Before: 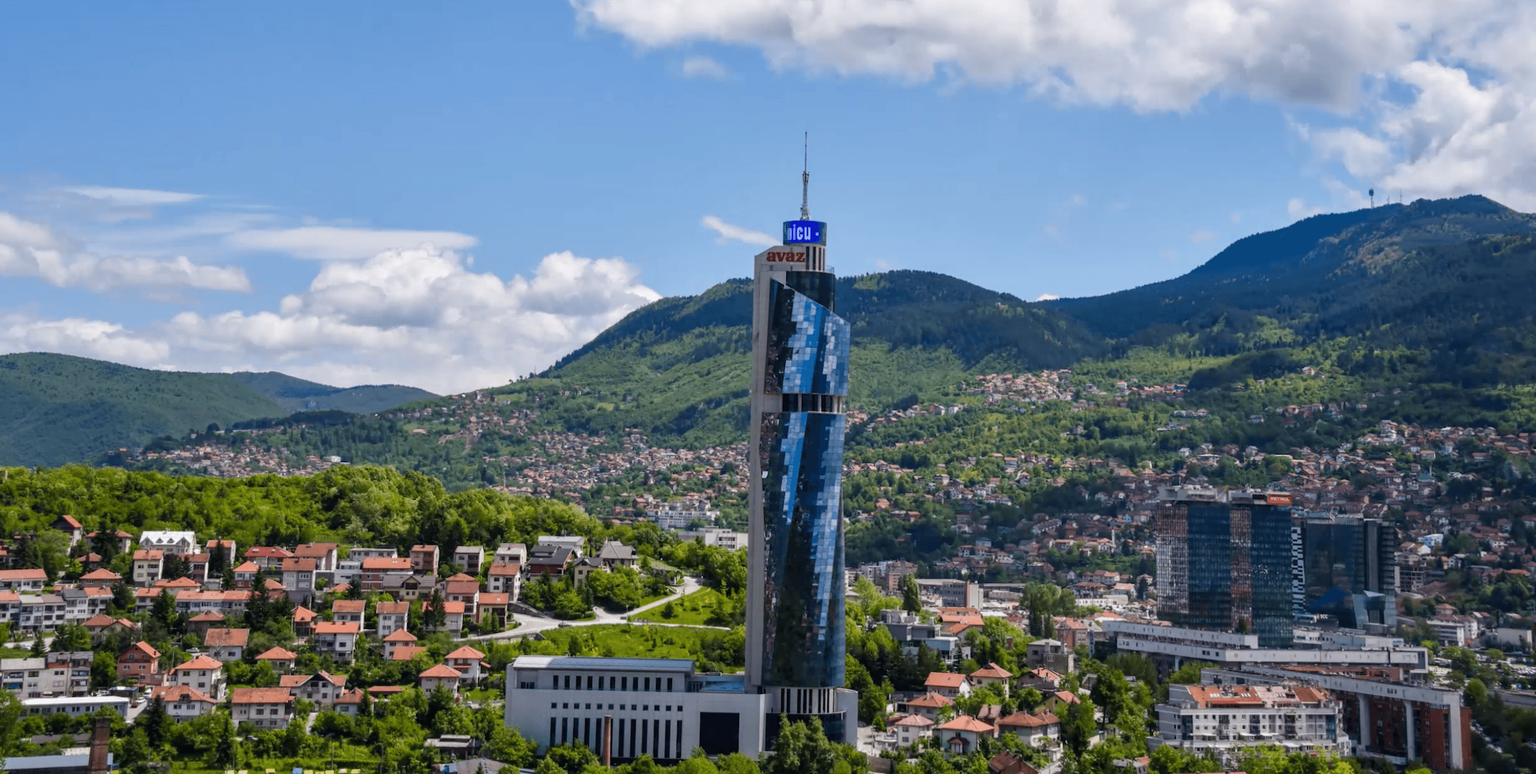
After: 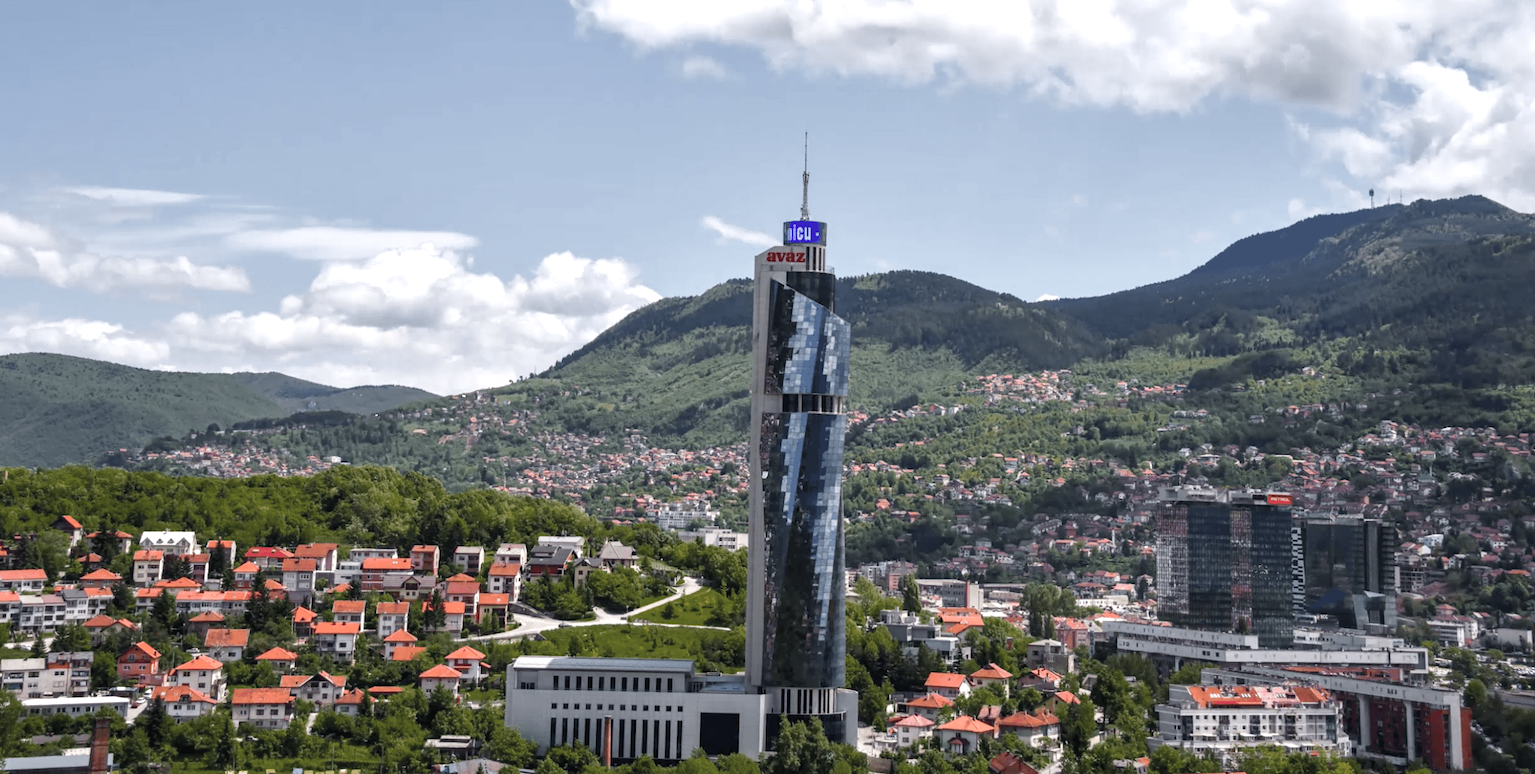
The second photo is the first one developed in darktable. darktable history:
exposure: exposure 0.497 EV, compensate exposure bias true, compensate highlight preservation false
color zones: curves: ch0 [(0, 0.48) (0.209, 0.398) (0.305, 0.332) (0.429, 0.493) (0.571, 0.5) (0.714, 0.5) (0.857, 0.5) (1, 0.48)]; ch1 [(0, 0.736) (0.143, 0.625) (0.225, 0.371) (0.429, 0.256) (0.571, 0.241) (0.714, 0.213) (0.857, 0.48) (1, 0.736)]; ch2 [(0, 0.448) (0.143, 0.498) (0.286, 0.5) (0.429, 0.5) (0.571, 0.5) (0.714, 0.5) (0.857, 0.5) (1, 0.448)]
tone equalizer: on, module defaults
